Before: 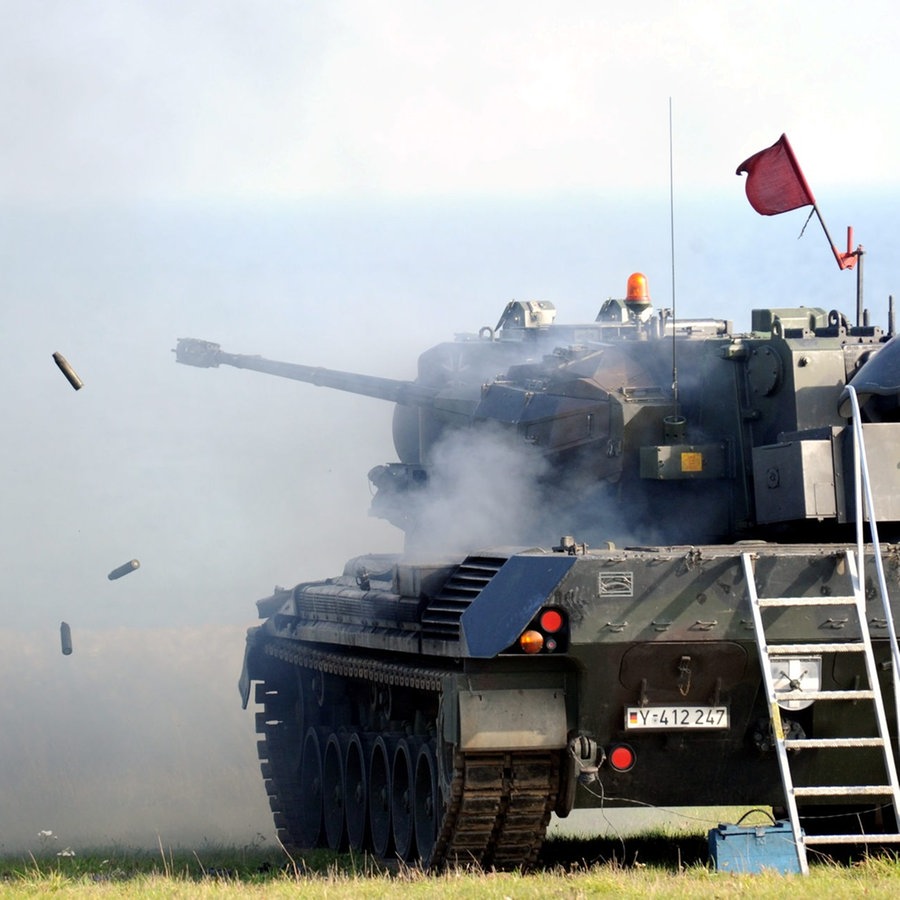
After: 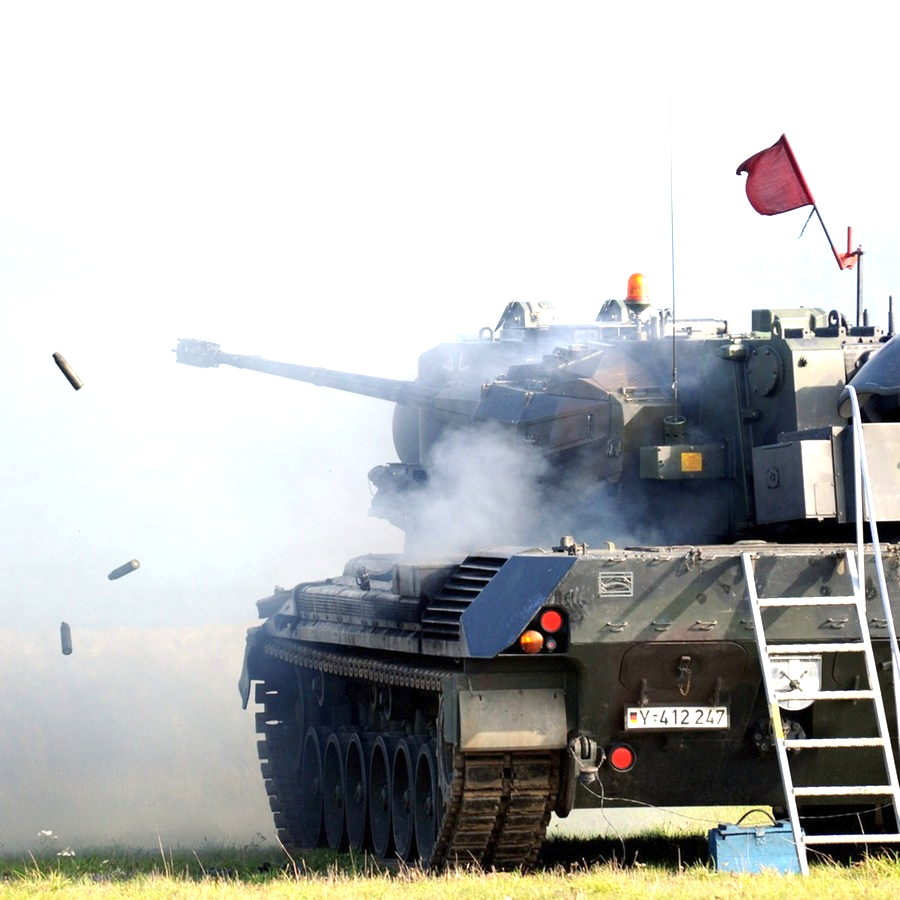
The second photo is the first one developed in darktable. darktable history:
exposure: black level correction 0, exposure 0.696 EV, compensate exposure bias true, compensate highlight preservation false
